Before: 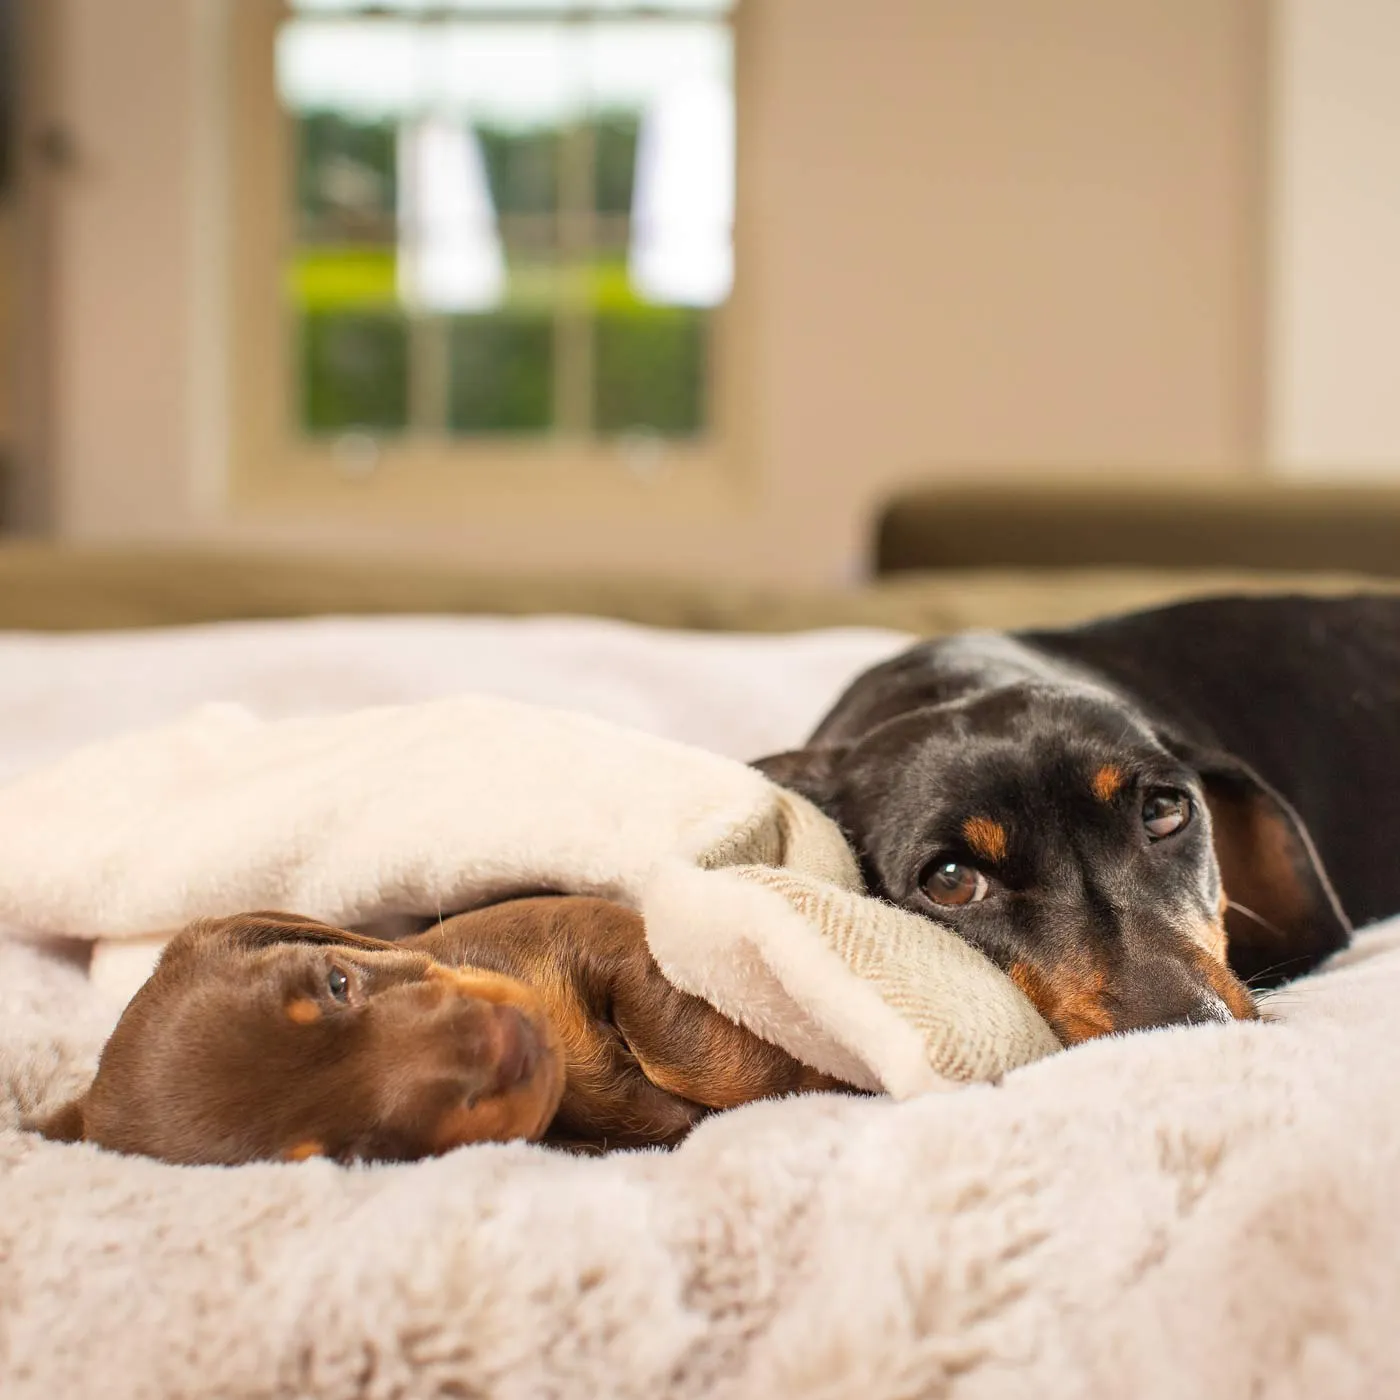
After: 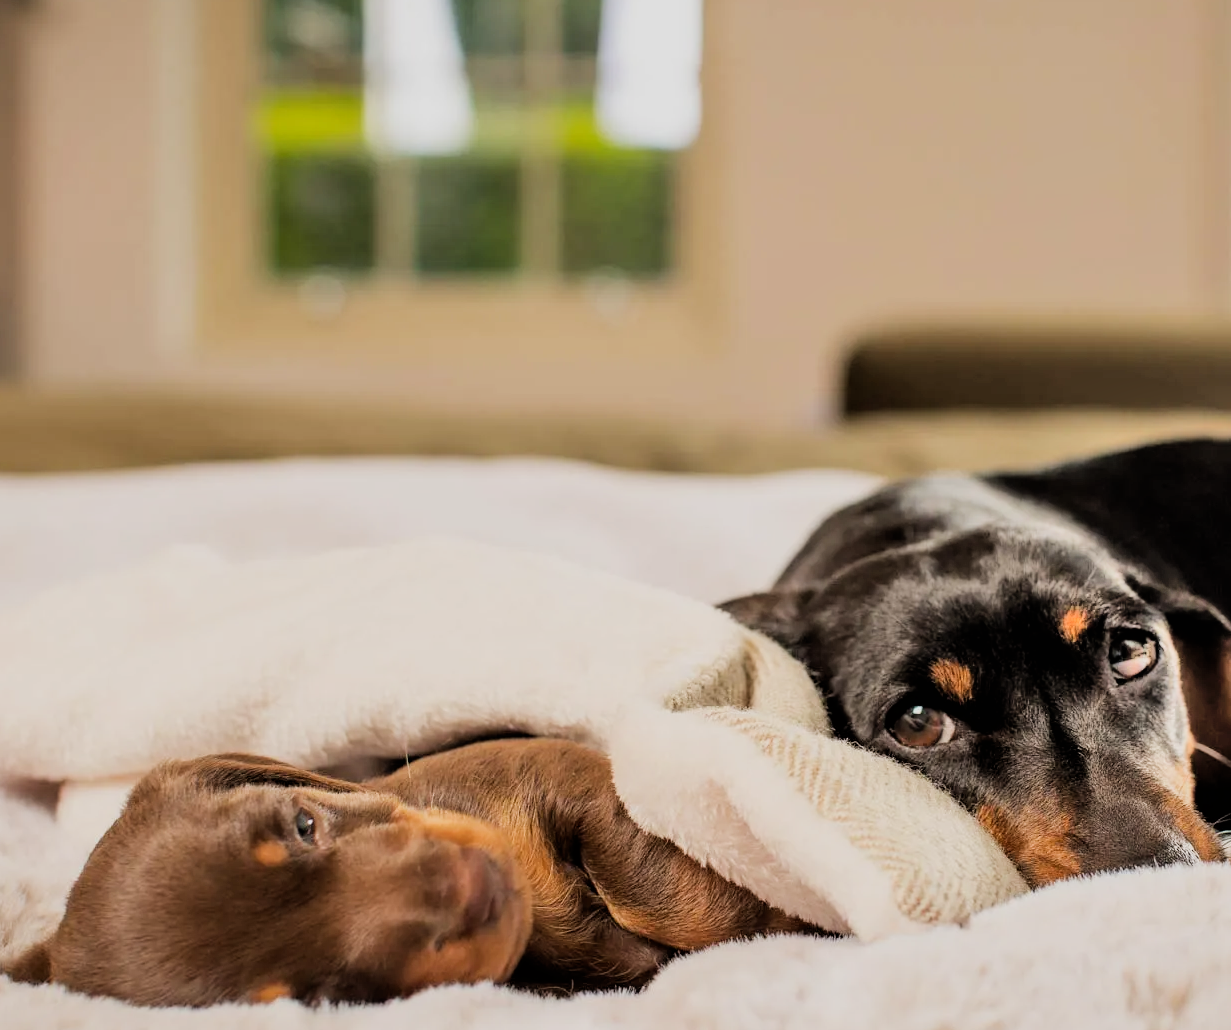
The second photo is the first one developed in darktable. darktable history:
filmic rgb: black relative exposure -5 EV, hardness 2.88, contrast 1.2, highlights saturation mix -30%
crop and rotate: left 2.425%, top 11.305%, right 9.6%, bottom 15.08%
shadows and highlights: shadows 75, highlights -25, soften with gaussian
